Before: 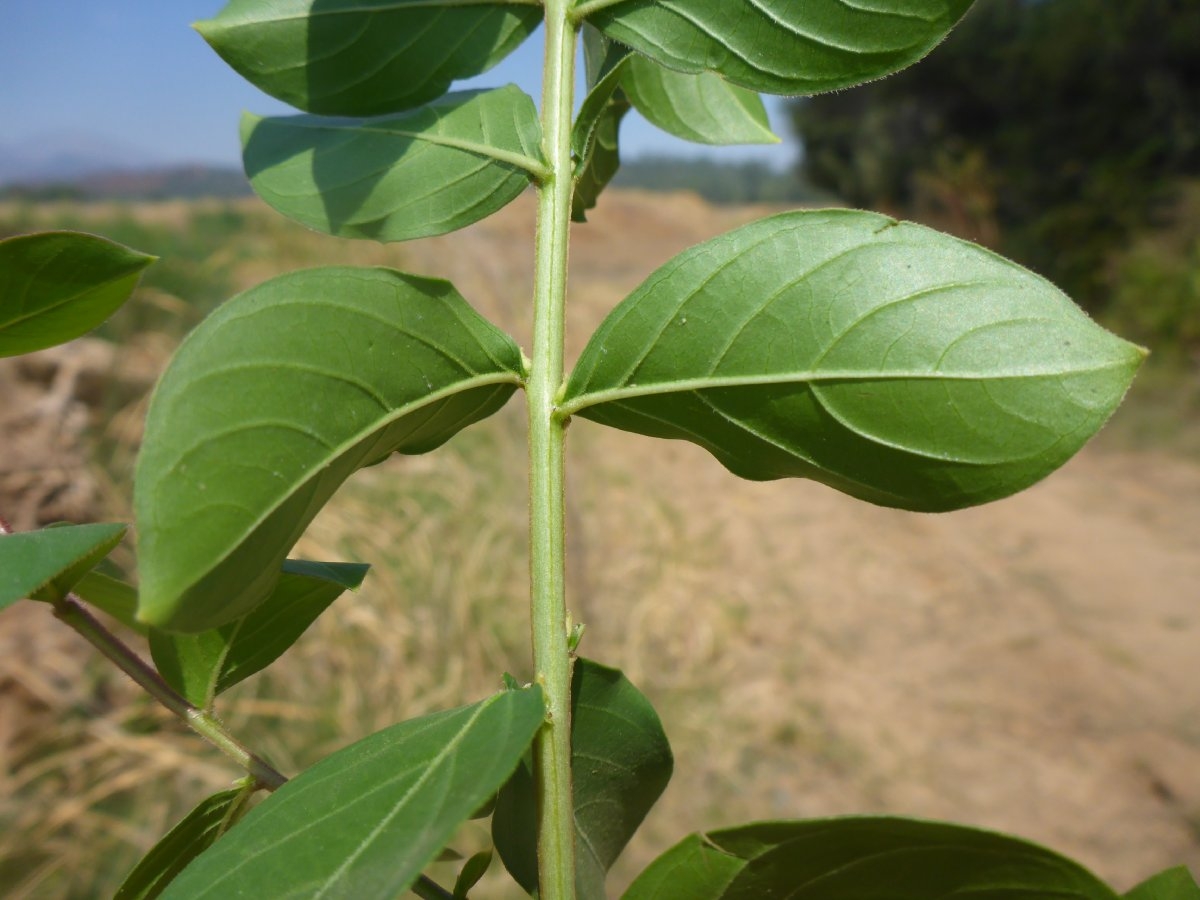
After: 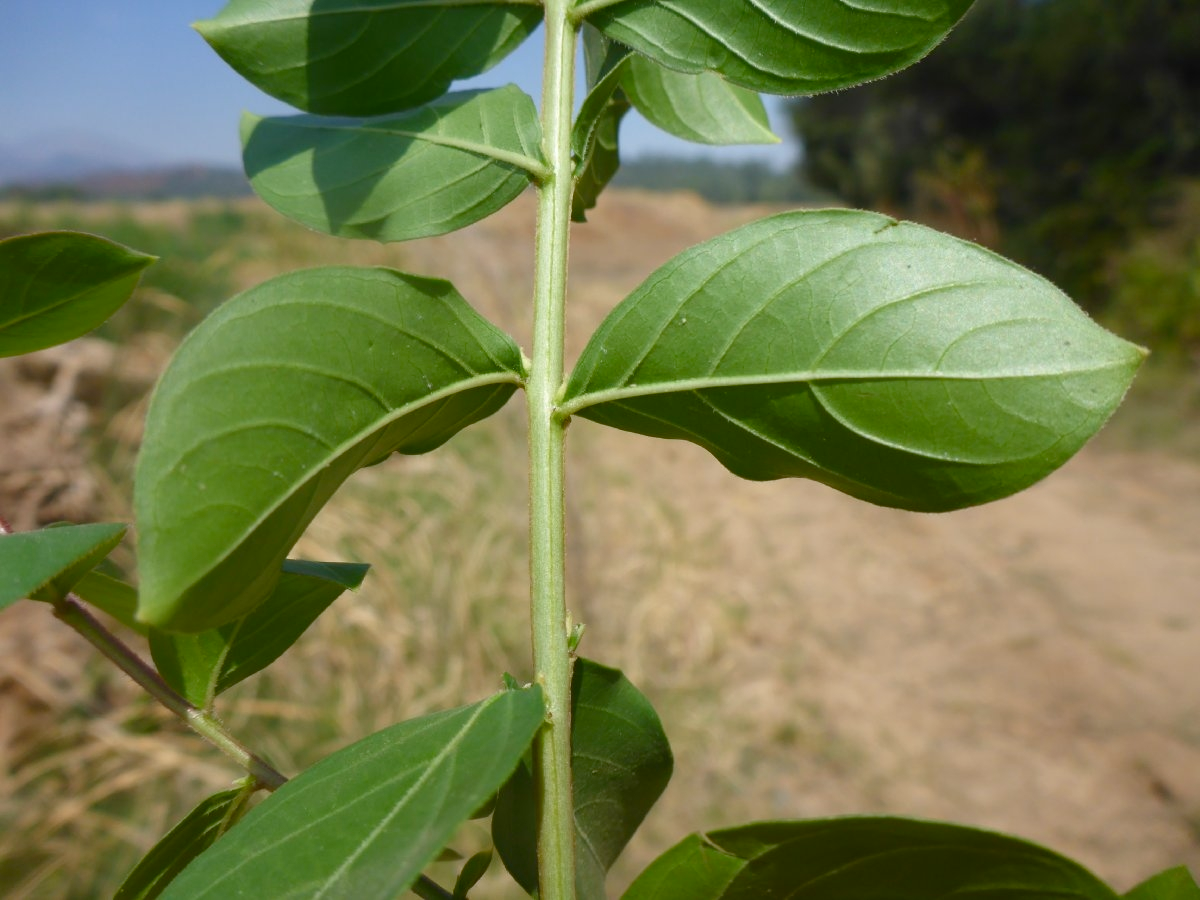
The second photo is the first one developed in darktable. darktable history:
color balance rgb: perceptual saturation grading › global saturation 0.768%, perceptual saturation grading › highlights -15.833%, perceptual saturation grading › shadows 24.676%
